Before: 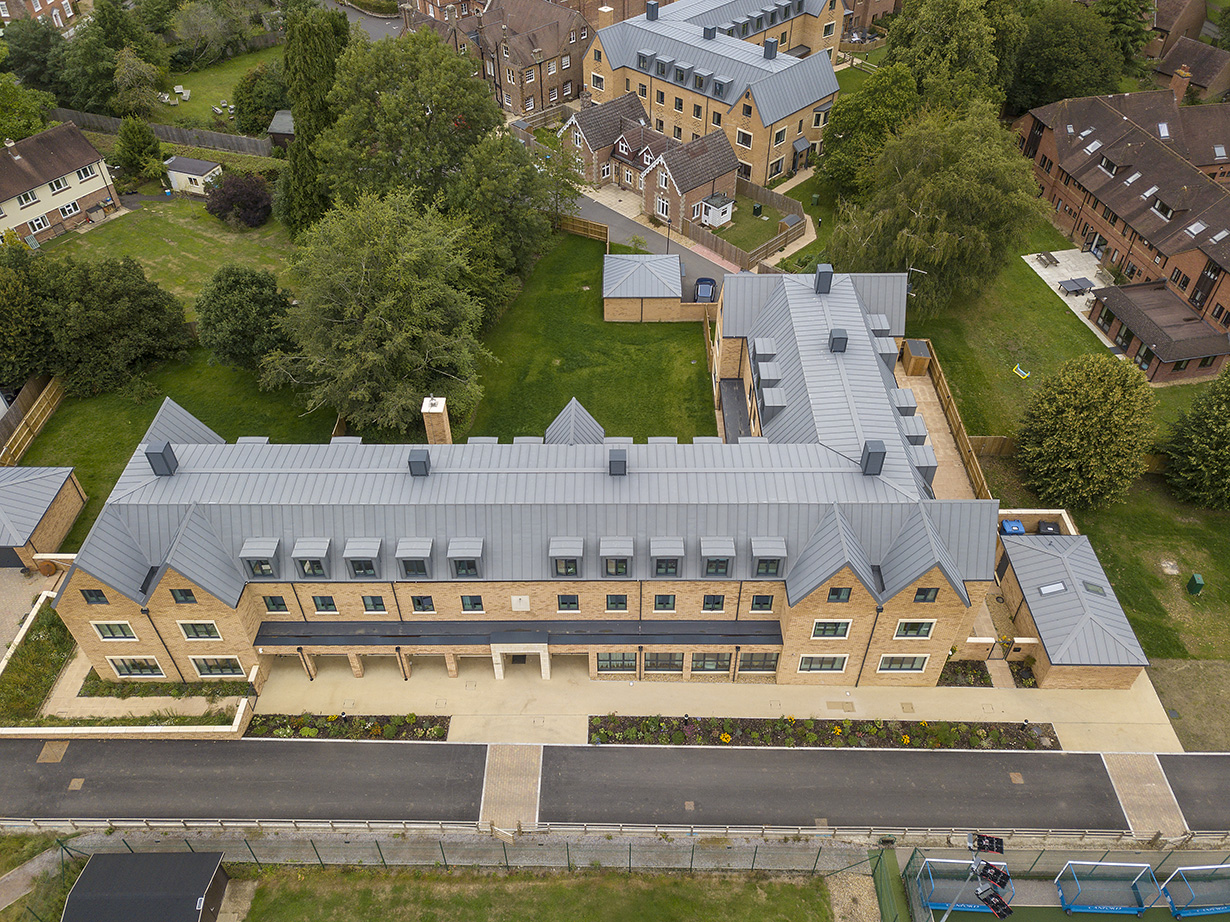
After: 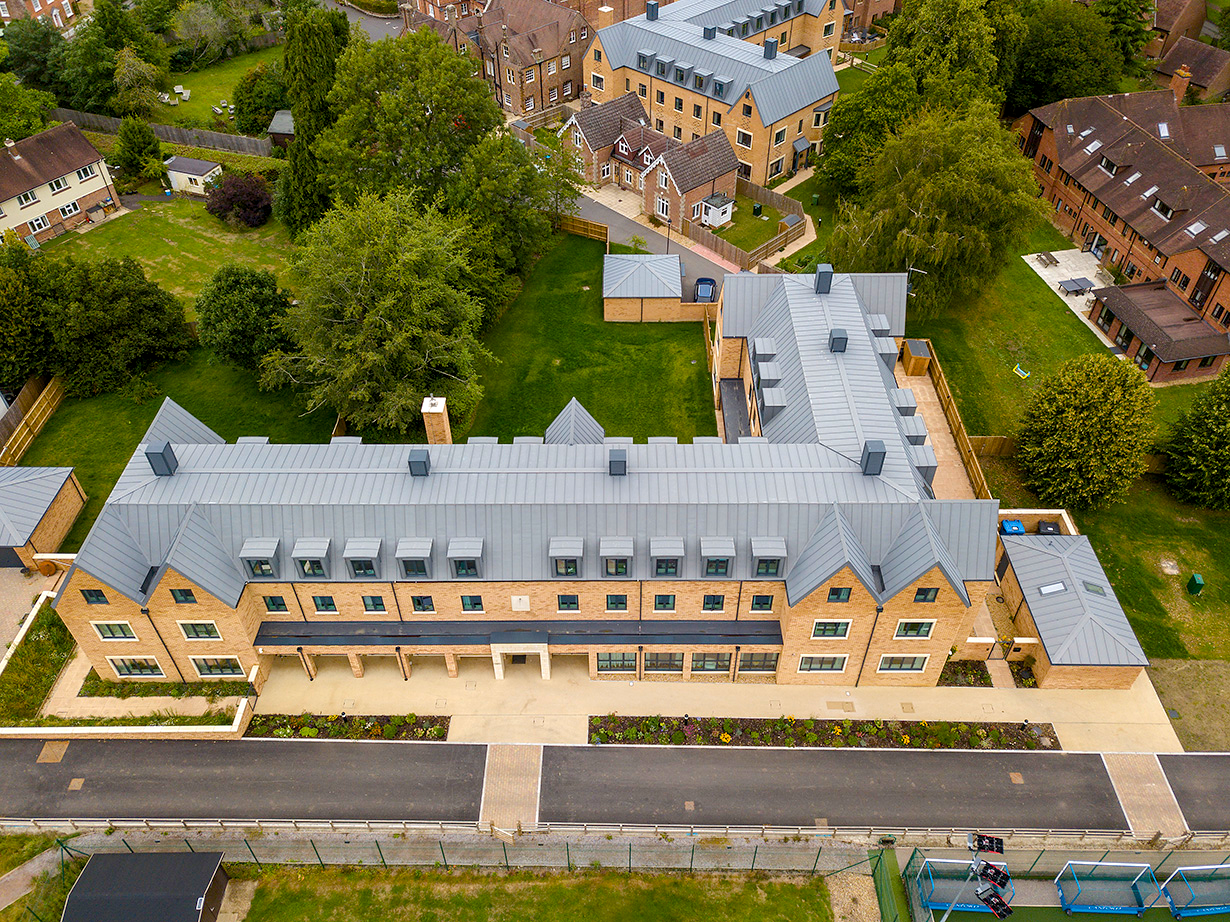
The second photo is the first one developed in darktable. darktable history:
color balance rgb: global offset › luminance -0.51%, perceptual saturation grading › global saturation 27.53%, perceptual saturation grading › highlights -25%, perceptual saturation grading › shadows 25%, perceptual brilliance grading › highlights 6.62%, perceptual brilliance grading › mid-tones 17.07%, perceptual brilliance grading › shadows -5.23%
exposure: exposure 0 EV, compensate highlight preservation false
